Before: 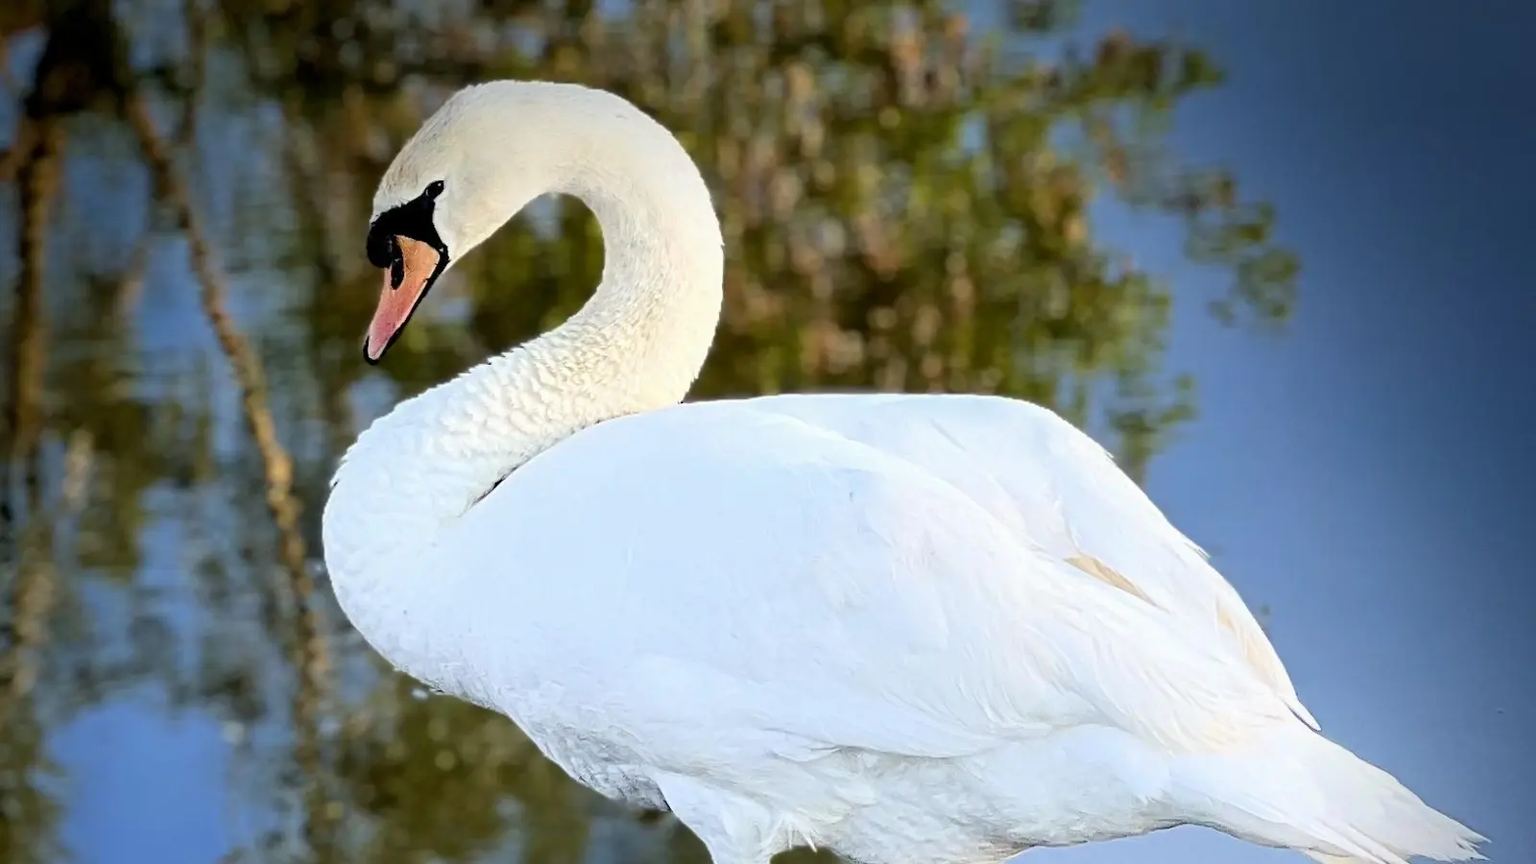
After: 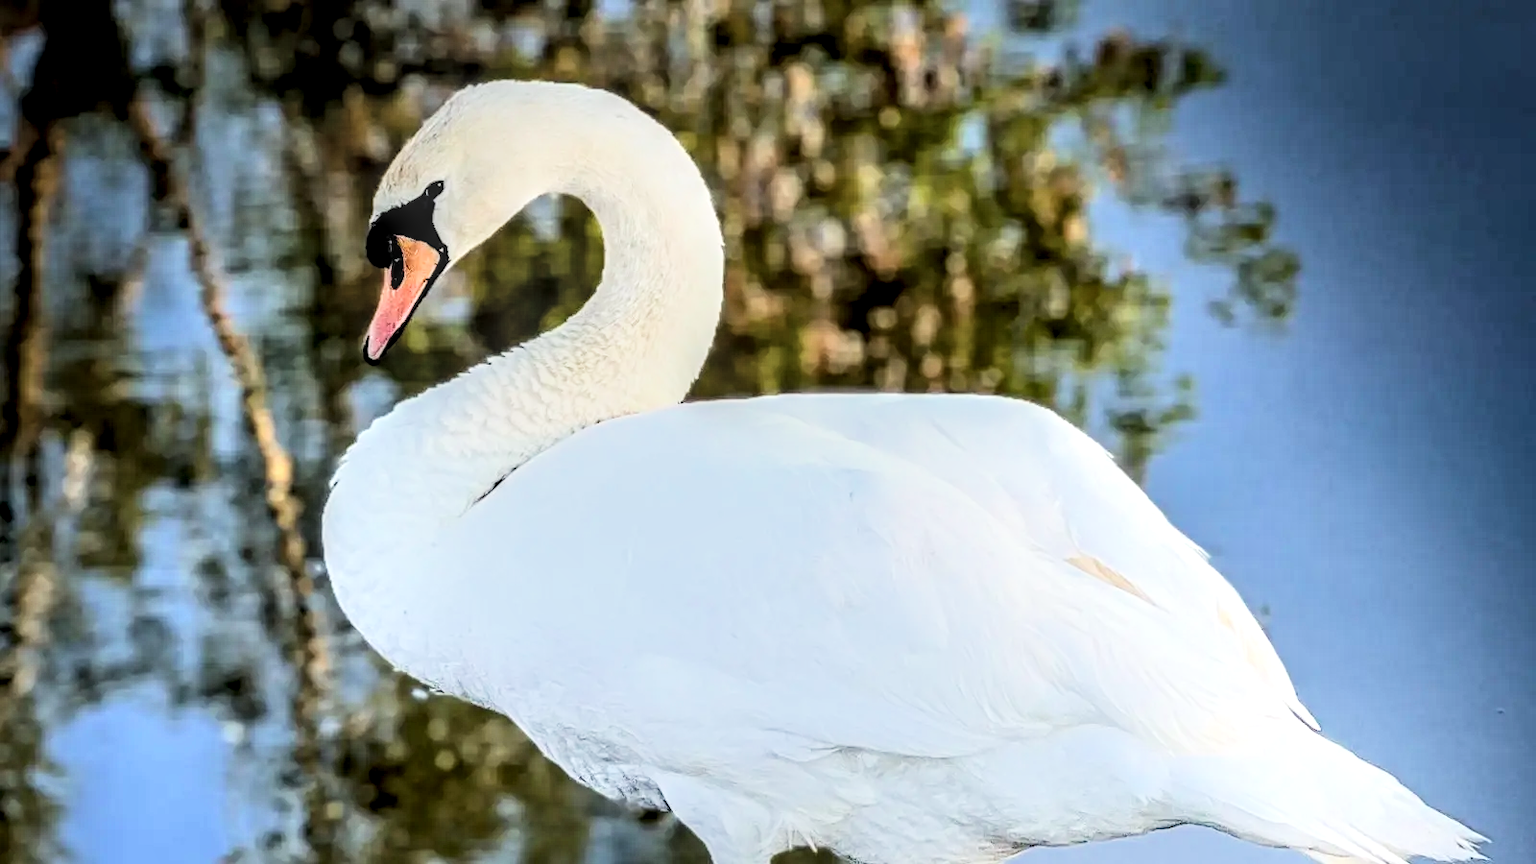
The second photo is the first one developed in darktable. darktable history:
filmic rgb: black relative exposure -7.5 EV, white relative exposure 5 EV, hardness 3.31, contrast 1.3, contrast in shadows safe
local contrast: highlights 0%, shadows 0%, detail 182%
contrast brightness saturation: contrast 0.14, brightness 0.21
